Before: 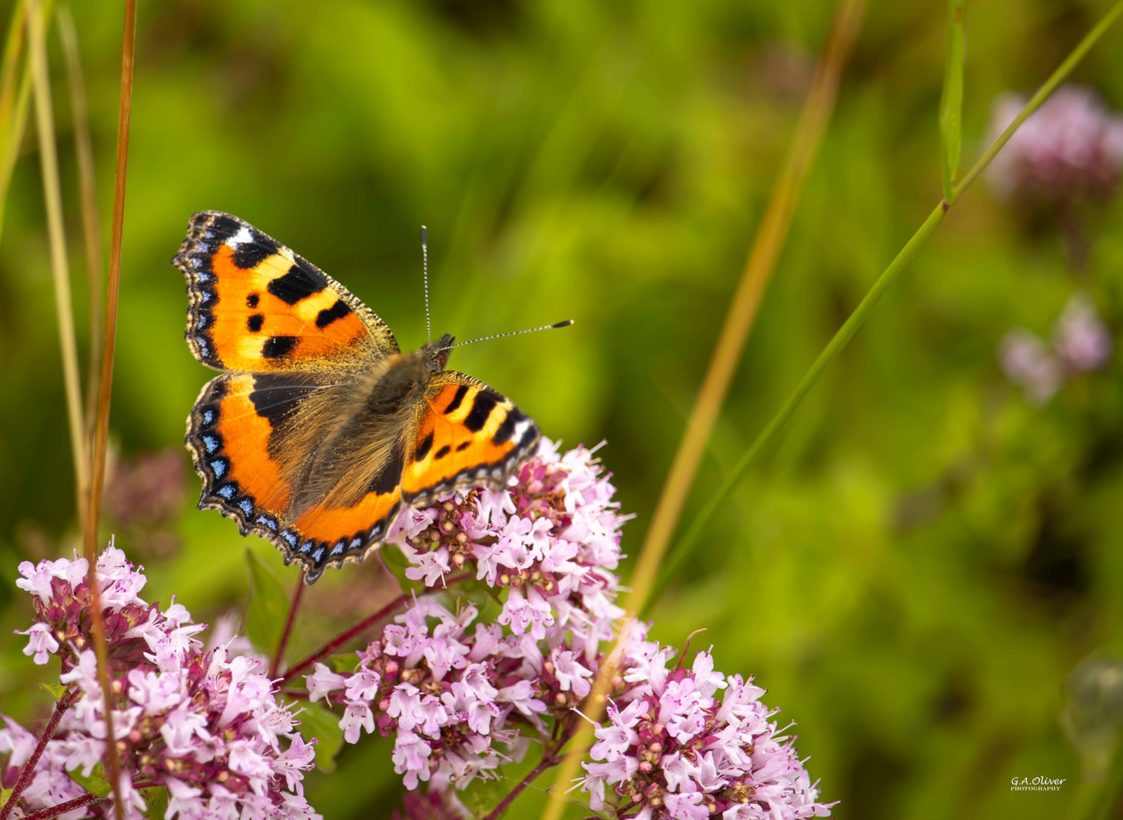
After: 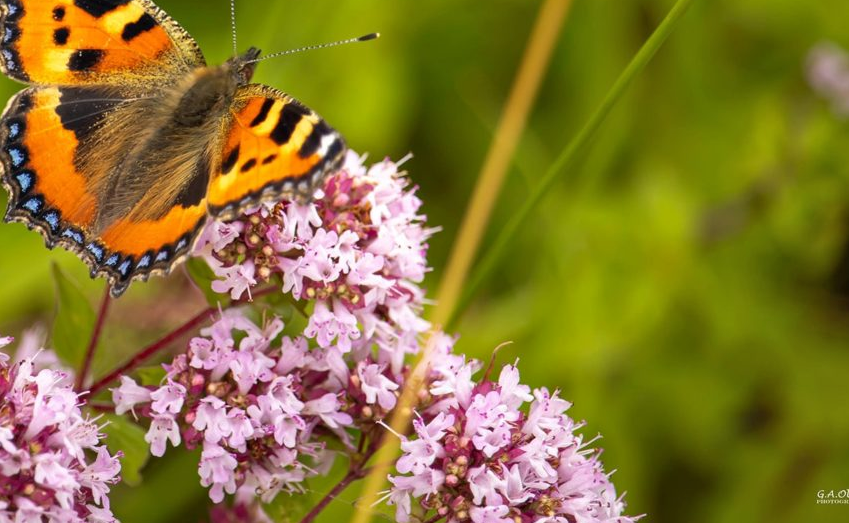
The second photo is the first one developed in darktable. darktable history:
shadows and highlights: low approximation 0.01, soften with gaussian
crop and rotate: left 17.299%, top 35.115%, right 7.015%, bottom 1.024%
